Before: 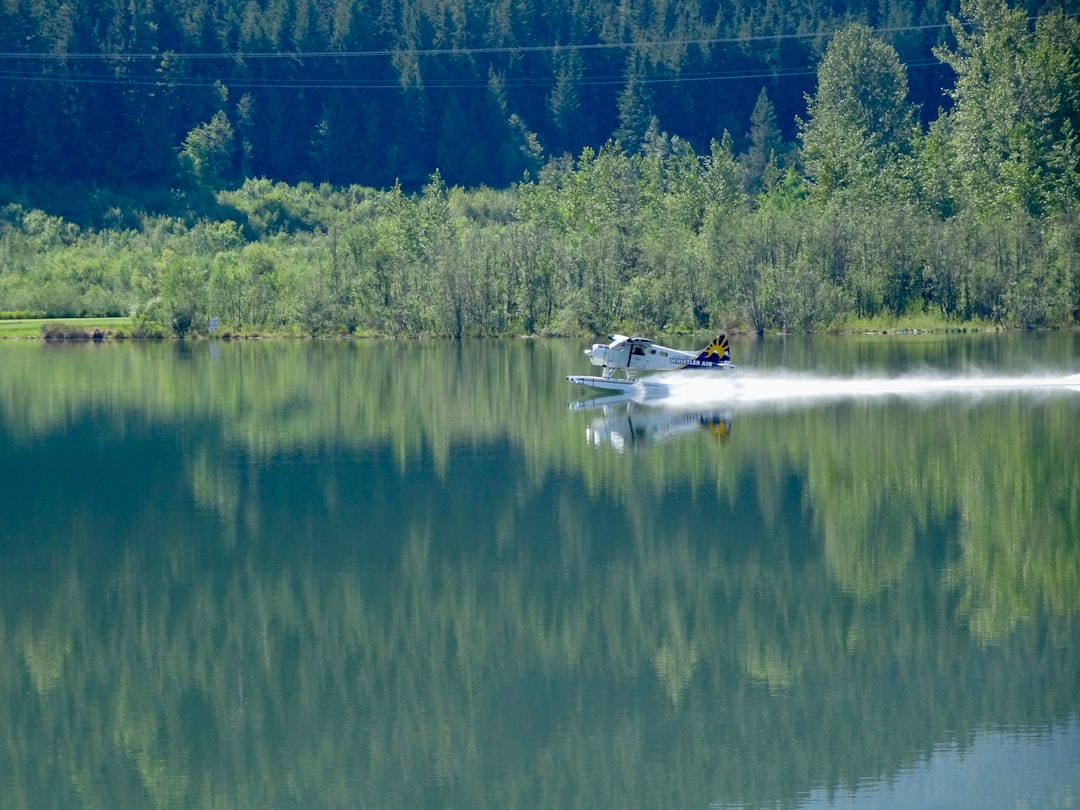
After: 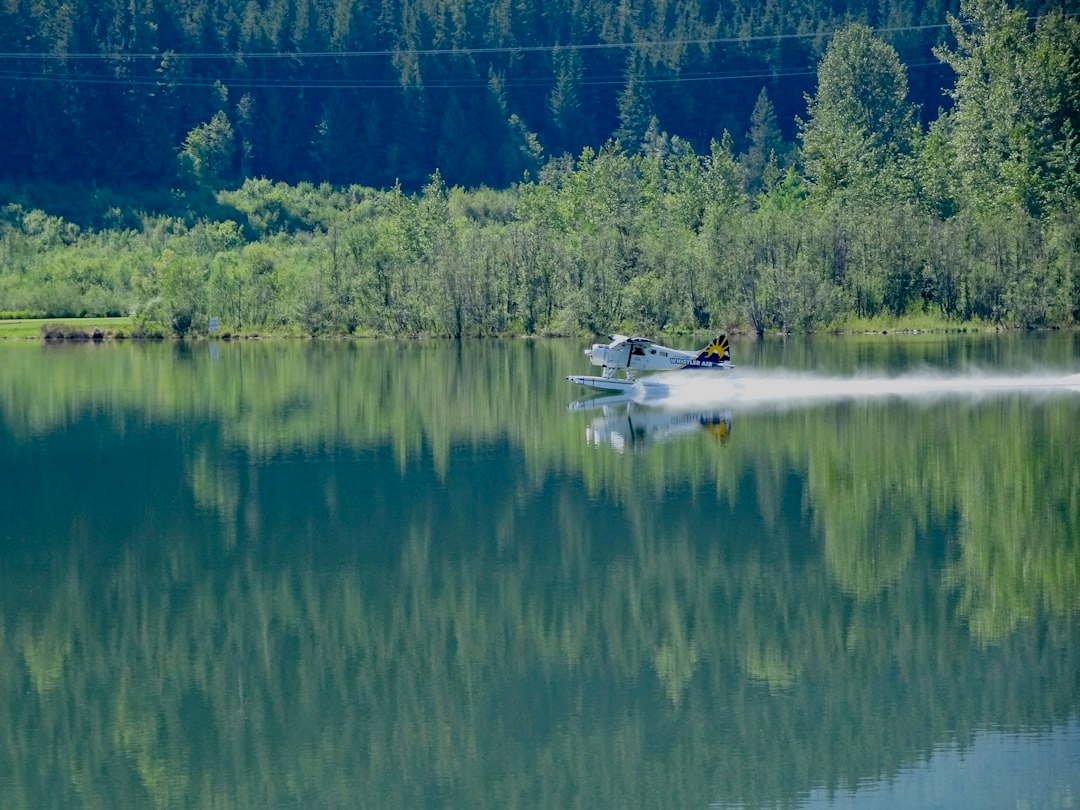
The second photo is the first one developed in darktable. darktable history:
haze removal: adaptive false
filmic rgb: black relative exposure -7.65 EV, white relative exposure 4.56 EV, hardness 3.61, color science v6 (2022)
